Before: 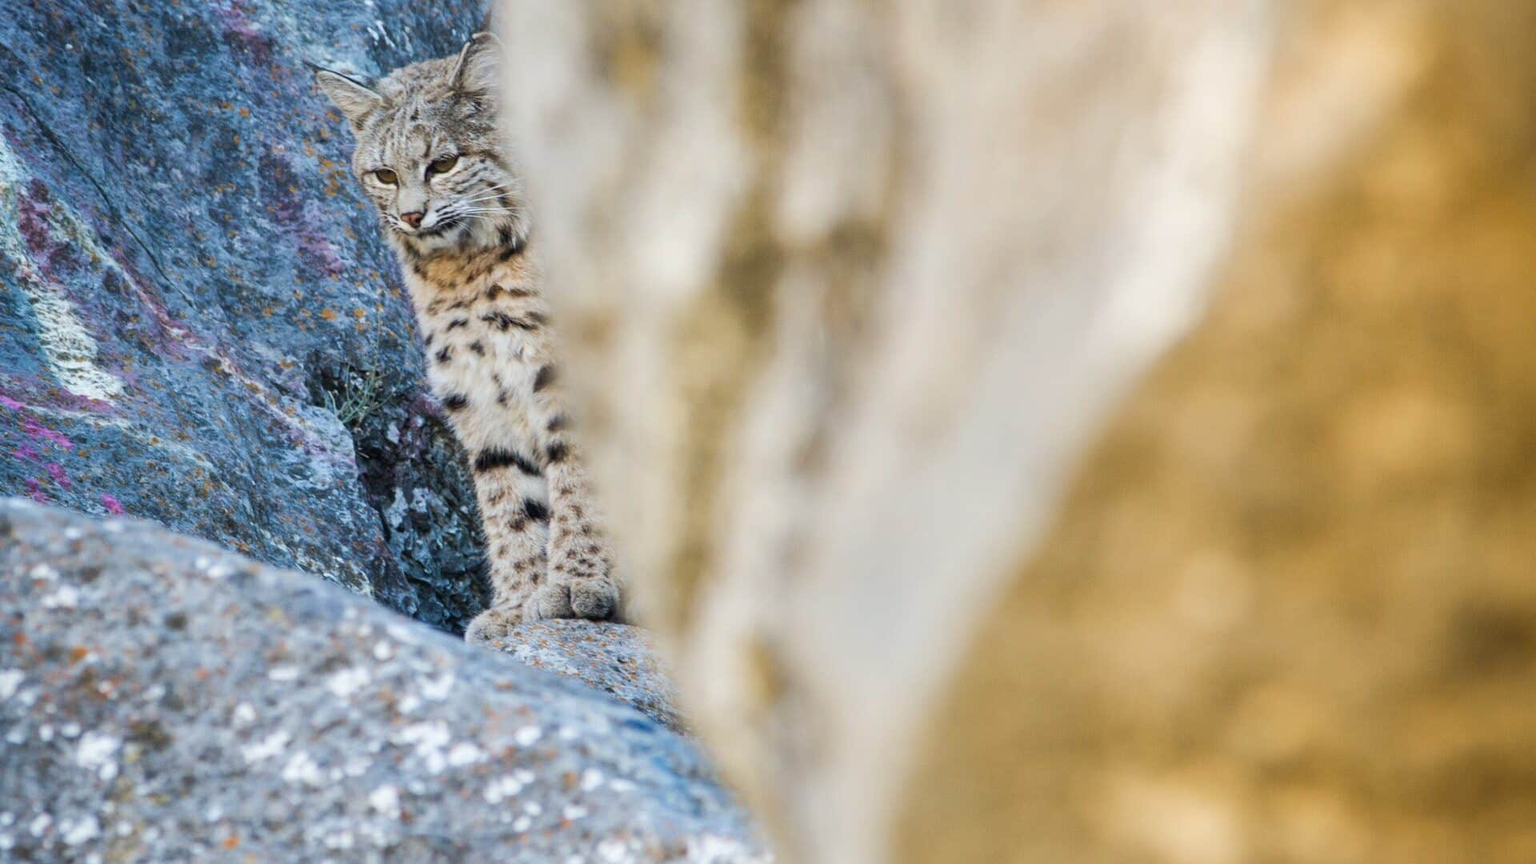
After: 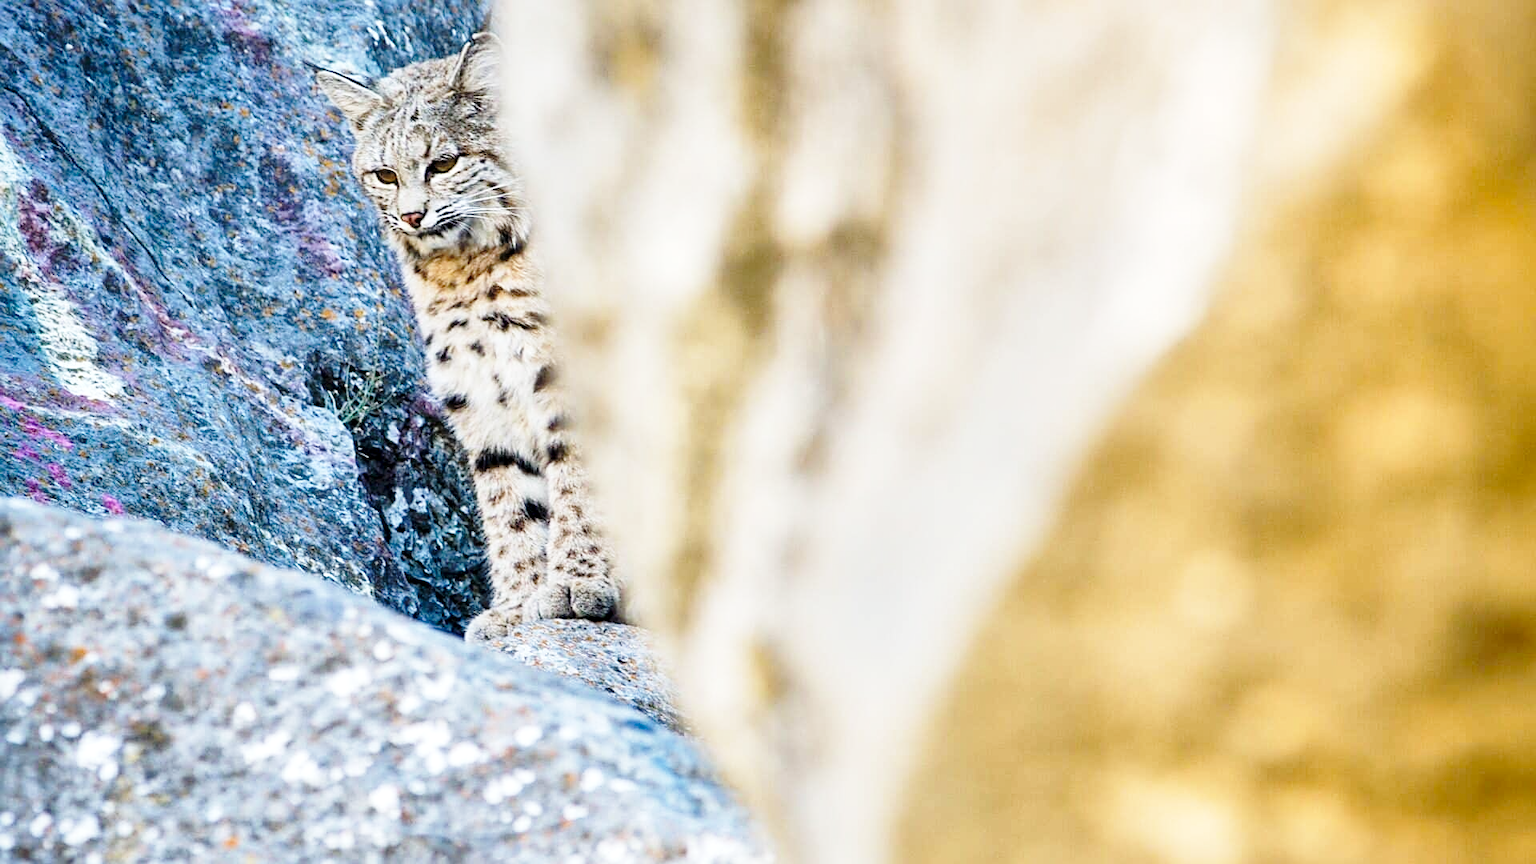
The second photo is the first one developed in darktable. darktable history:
sharpen: on, module defaults
base curve: curves: ch0 [(0, 0) (0.028, 0.03) (0.121, 0.232) (0.46, 0.748) (0.859, 0.968) (1, 1)], preserve colors none
local contrast: mode bilateral grid, contrast 20, coarseness 50, detail 120%, midtone range 0.2
exposure: black level correction 0.005, exposure 0.001 EV, compensate highlight preservation false
raw denoise: noise threshold 0.005, x [[0, 0.25, 0.5, 0.75, 1] ×4]
